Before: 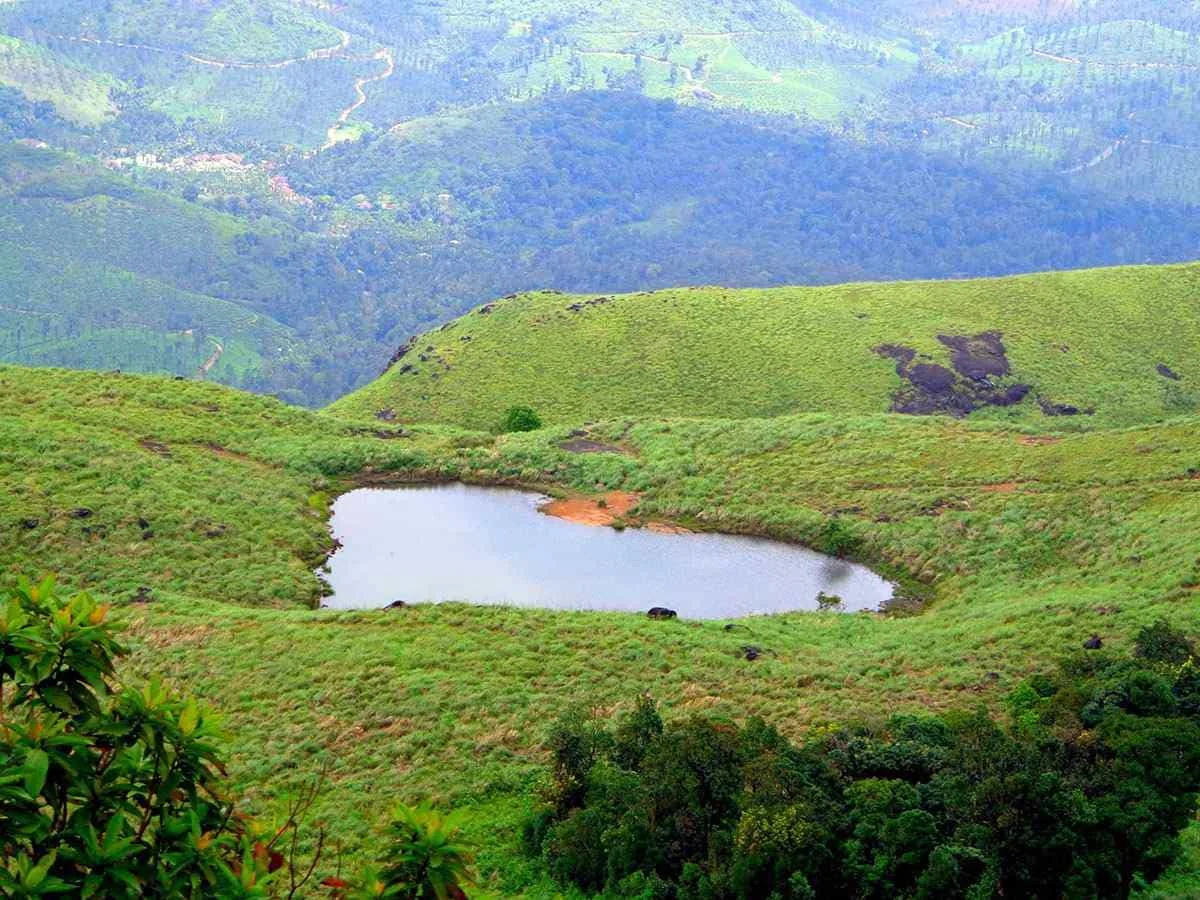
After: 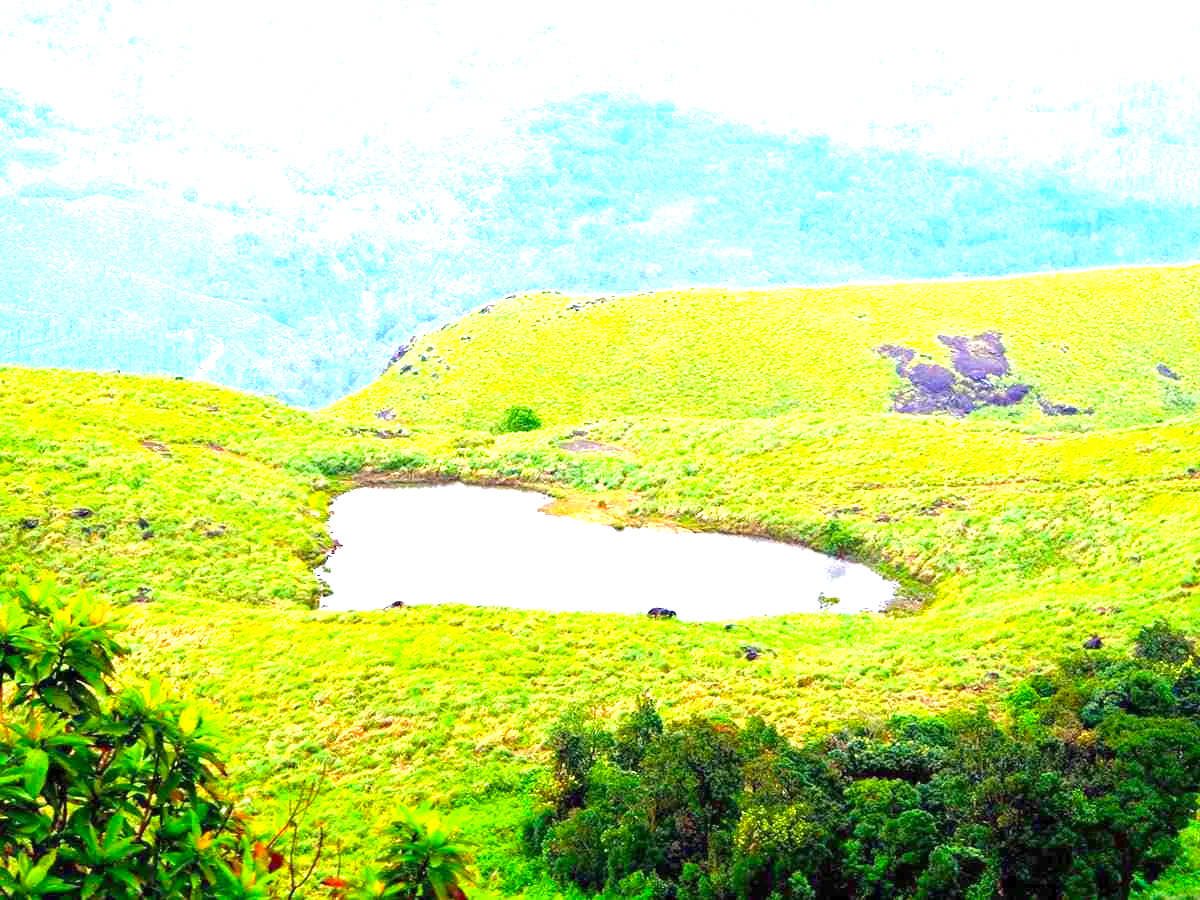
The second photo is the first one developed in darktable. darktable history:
color balance rgb: perceptual saturation grading › global saturation 20%, global vibrance 20%
exposure: exposure 2 EV, compensate highlight preservation false
